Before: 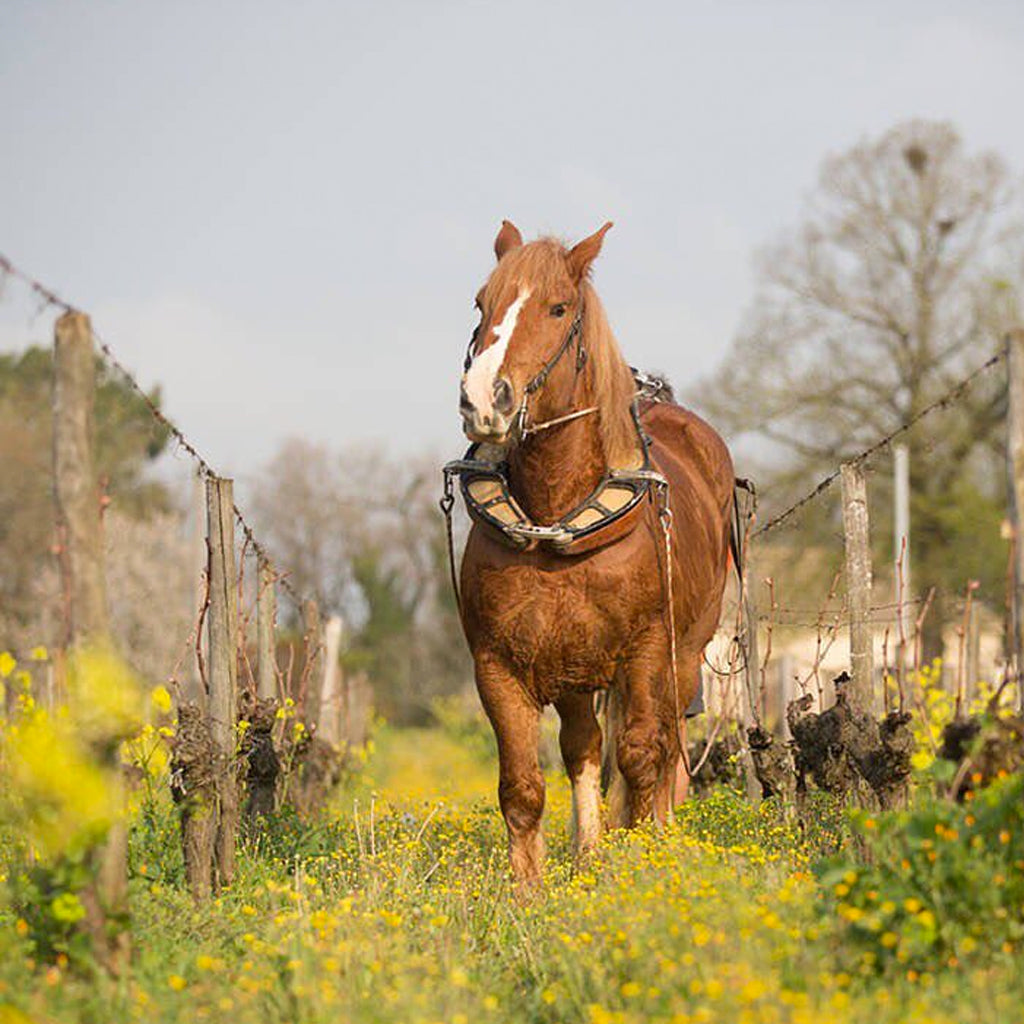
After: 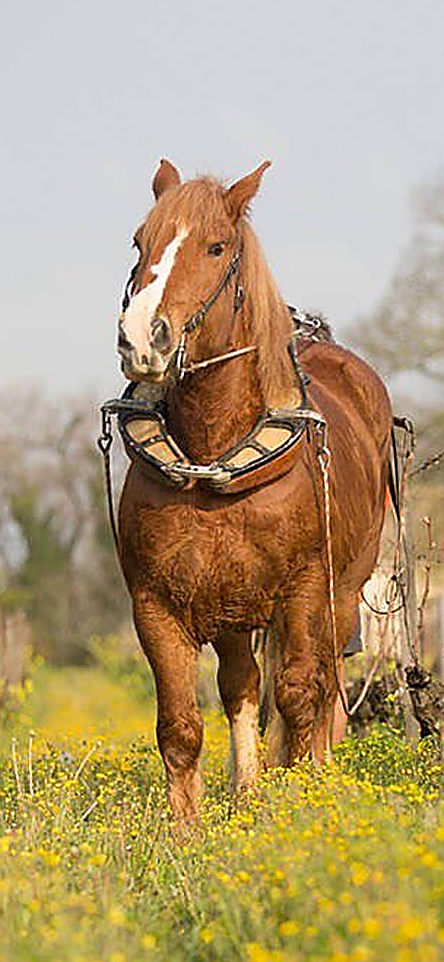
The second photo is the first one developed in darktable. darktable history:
white balance: red 1, blue 1
crop: left 33.452%, top 6.025%, right 23.155%
sharpen: radius 1.4, amount 1.25, threshold 0.7
